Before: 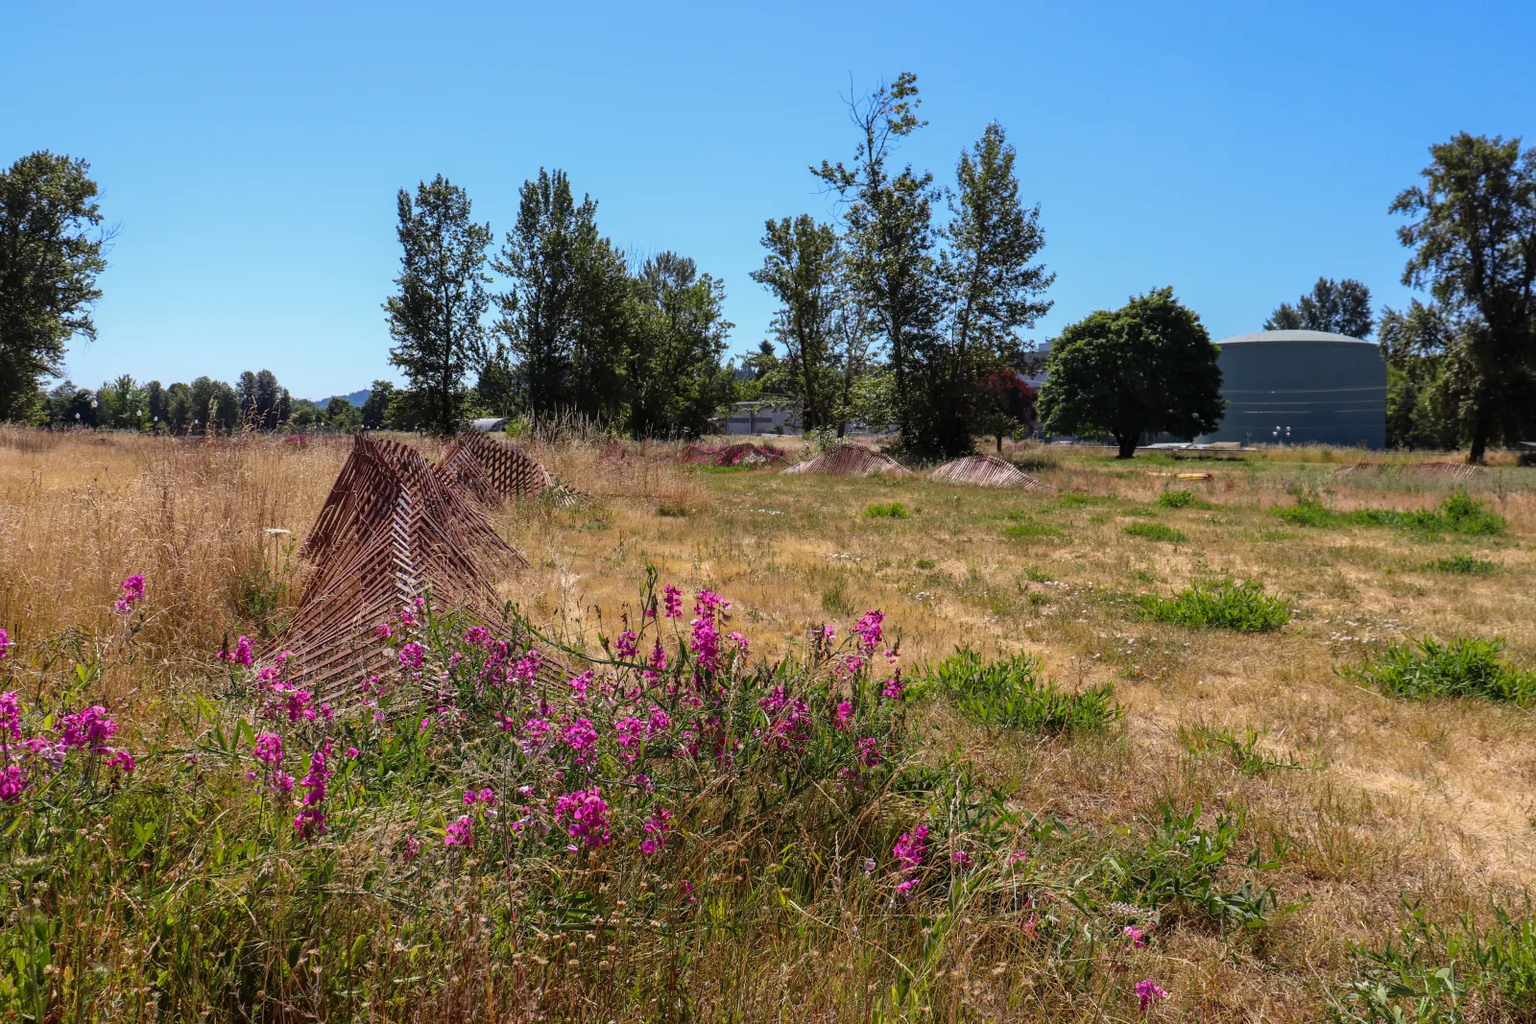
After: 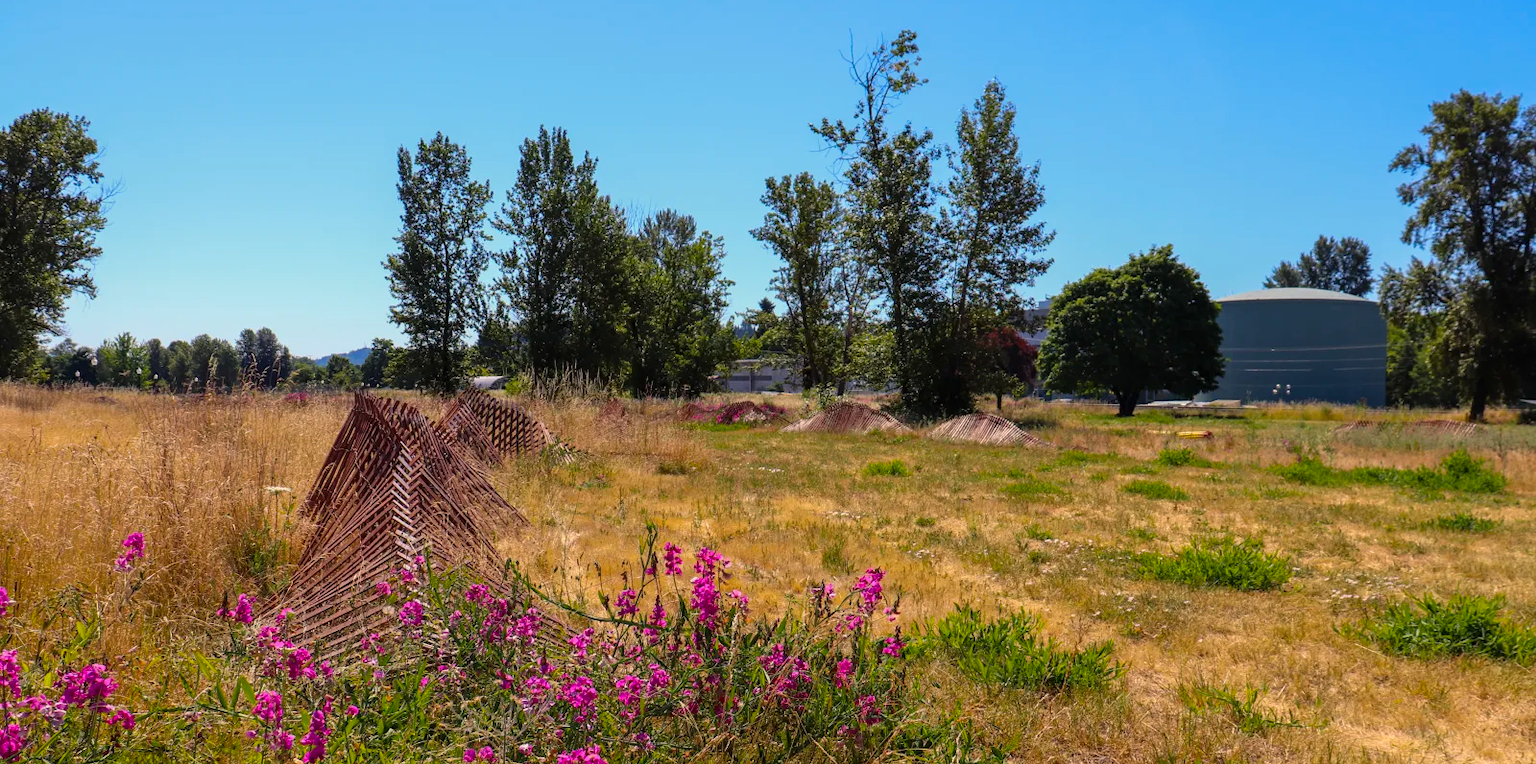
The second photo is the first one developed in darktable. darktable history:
color balance rgb: highlights gain › chroma 3.026%, highlights gain › hue 73.21°, perceptual saturation grading › global saturation 16.137%, global vibrance 20%
crop: top 4.152%, bottom 21.213%
